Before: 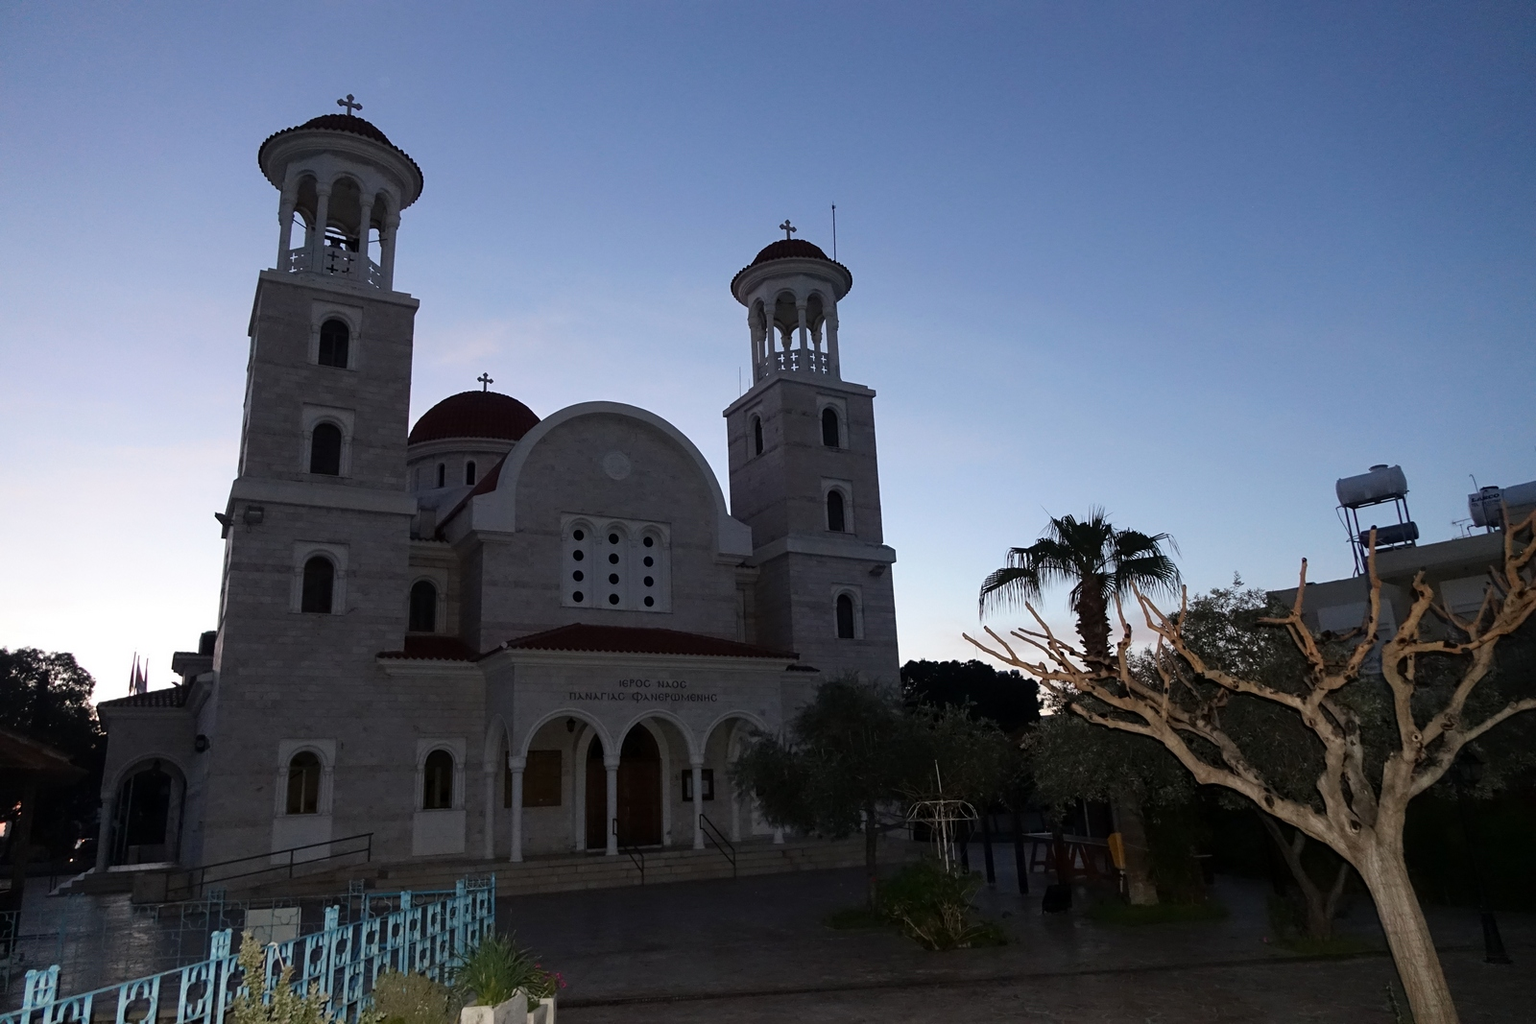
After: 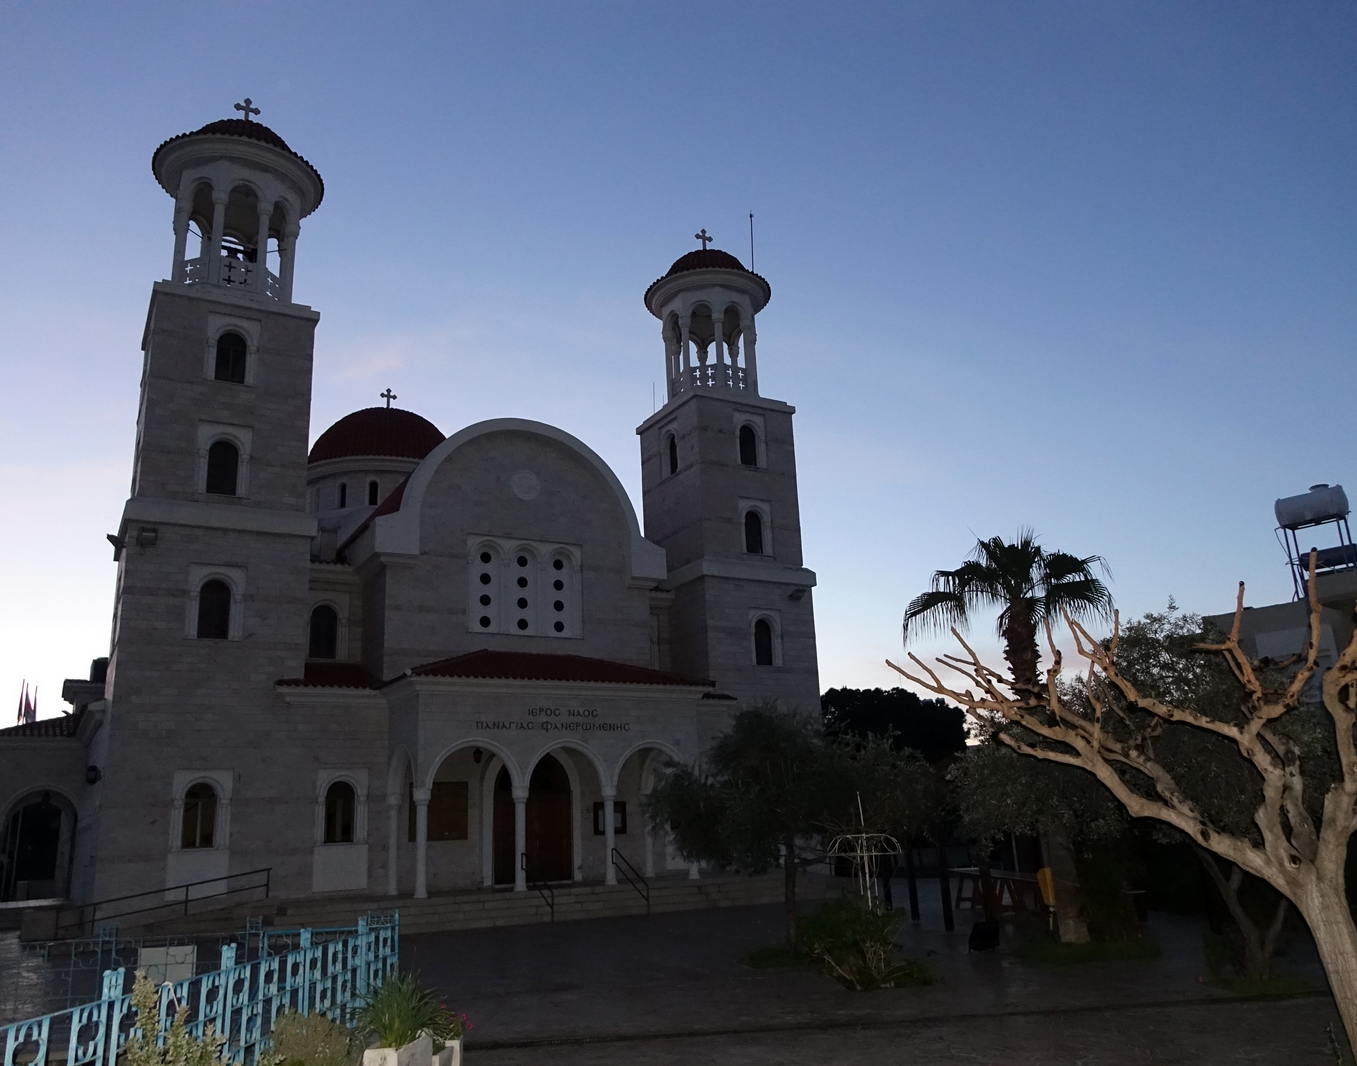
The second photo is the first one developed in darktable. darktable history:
crop: left 7.323%, right 7.808%
